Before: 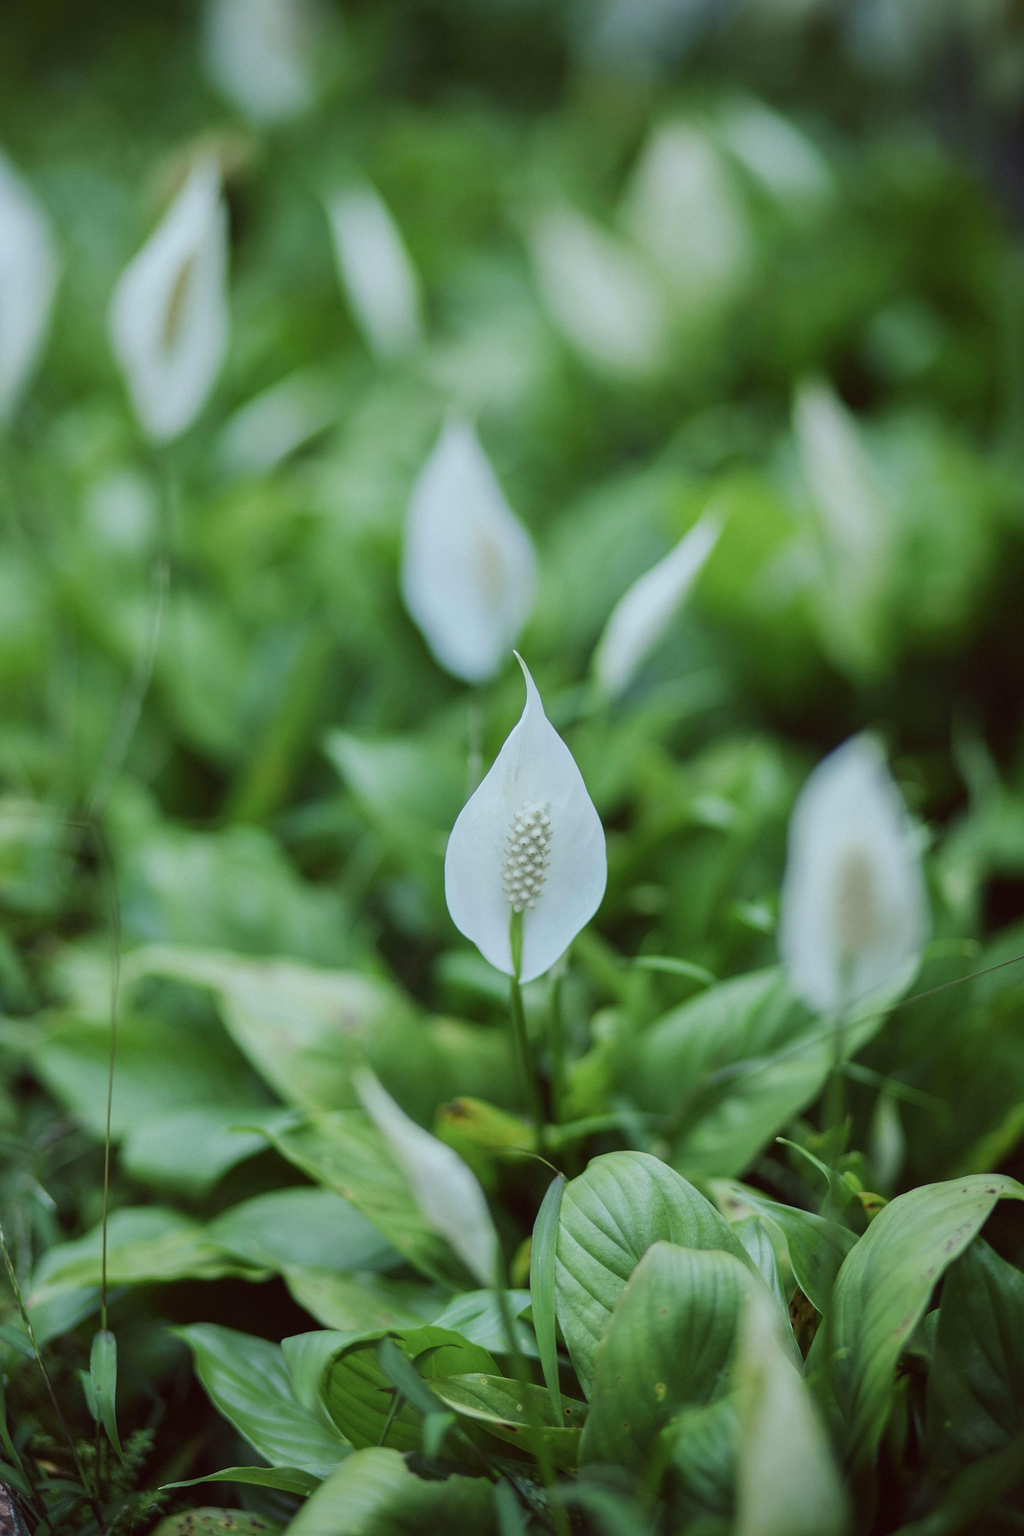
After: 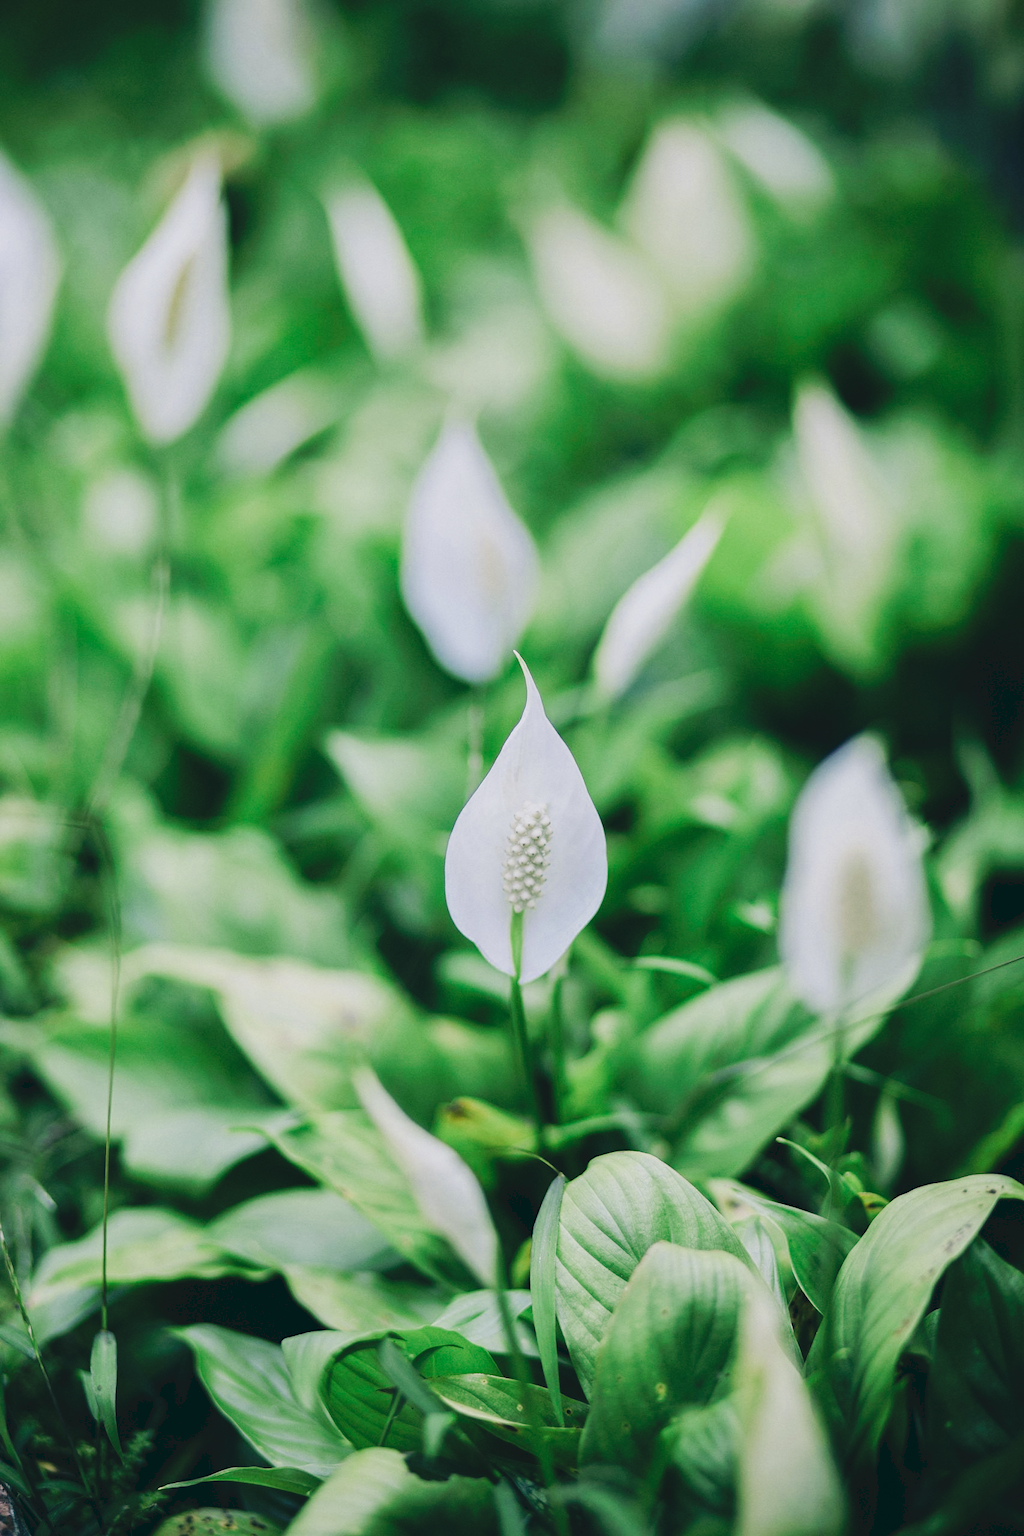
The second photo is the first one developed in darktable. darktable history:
tone curve: curves: ch0 [(0, 0) (0.003, 0.077) (0.011, 0.078) (0.025, 0.078) (0.044, 0.08) (0.069, 0.088) (0.1, 0.102) (0.136, 0.12) (0.177, 0.148) (0.224, 0.191) (0.277, 0.261) (0.335, 0.335) (0.399, 0.419) (0.468, 0.522) (0.543, 0.611) (0.623, 0.702) (0.709, 0.779) (0.801, 0.855) (0.898, 0.918) (1, 1)], preserve colors none
color look up table: target L [96.96, 97.78, 93.54, 92.28, 93.56, 93.56, 81.44, 73.95, 66.45, 54.51, 51.32, 49.05, 46.73, 20.34, 200.99, 74.67, 81.39, 69.11, 61.14, 61.88, 52.54, 53.45, 47.86, 47.38, 43.27, 43.13, 30.38, 22.21, 17.18, 88.54, 72.61, 72, 69.41, 57.54, 65.25, 55.59, 48.64, 49.49, 35.69, 31.47, 16.08, 6.146, 3.368, 80.31, 67.47, 64.24, 55.2, 41.35, 25.74], target a [-0.242, -13, -27.28, -23.76, -21.84, -6.561, -15.43, -21.05, -46.89, -37.89, -7.83, -9.465, -25.7, -28.82, 0, 21.79, 0.779, 38.92, 42.21, 16.36, 64.53, 22.19, 65.93, 62.6, 21.8, 46.92, 0.703, 19.5, 20.72, 17.4, 41.96, 6.134, 33.53, 11.96, 62.08, 67.7, 19.79, 39.48, 50.25, 38.42, 21.45, -18.3, -6.344, -17.74, 0.697, -4.877, -19.99, 4.297, -4.367], target b [16.42, 42.31, 35.39, 16.72, 0.852, 3.69, 31.56, 4.5, 42.27, 27.2, 26.86, 6.812, 2.096, 14.18, -0.001, 44.77, 76.32, 20.95, 59.41, 44.22, 45.89, 12.27, 25.7, 56.25, 41.5, 42.71, 2.004, 25.75, 4.643, -11.99, -12.92, 0.973, -36.98, -10.16, -37.83, -16.91, -68.2, -27.28, -57.03, -17.53, -41.34, -8.193, -28.44, -17.88, -22.44, -45.68, -17.01, -51.87, -21.26], num patches 49
